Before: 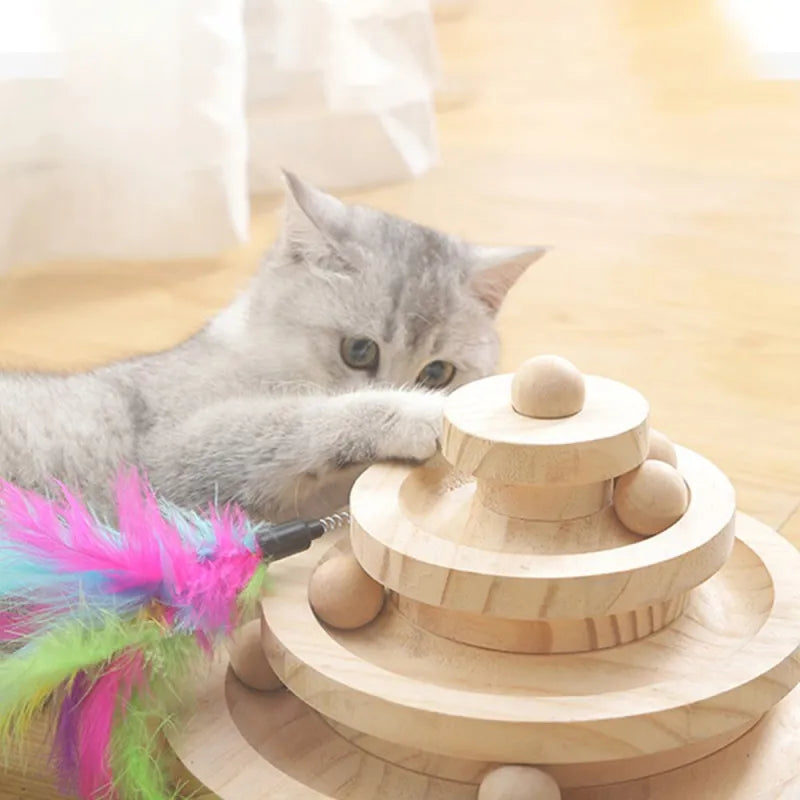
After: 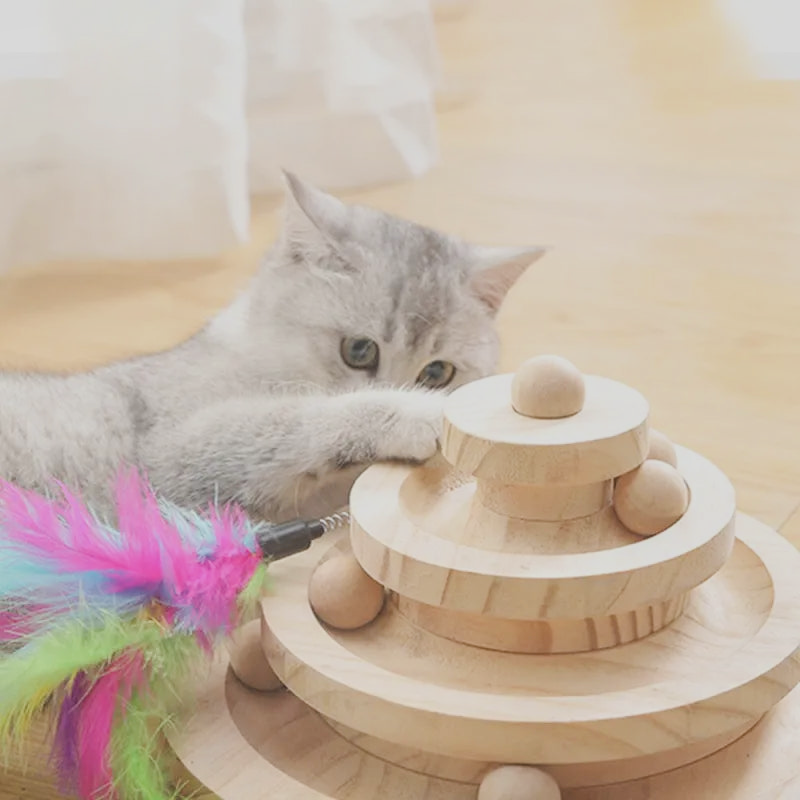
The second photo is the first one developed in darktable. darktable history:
exposure: black level correction -0.008, exposure 0.072 EV, compensate exposure bias true, compensate highlight preservation false
filmic rgb: black relative exposure -7.65 EV, white relative exposure 4.56 EV, threshold 3.06 EV, hardness 3.61, enable highlight reconstruction true
local contrast: on, module defaults
